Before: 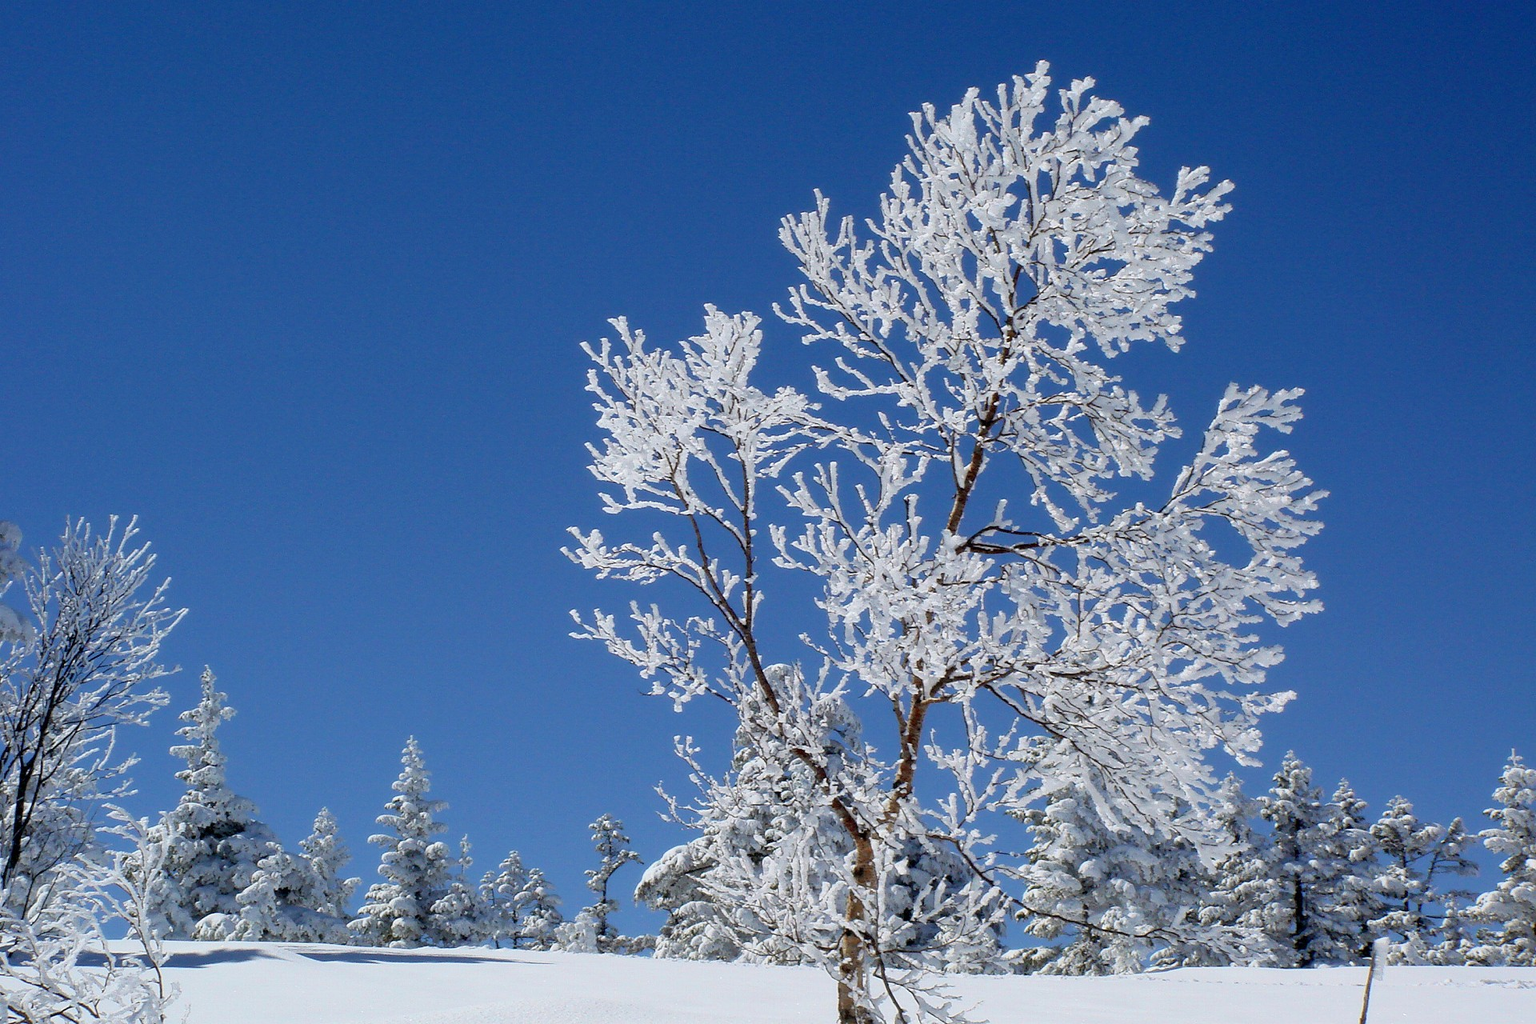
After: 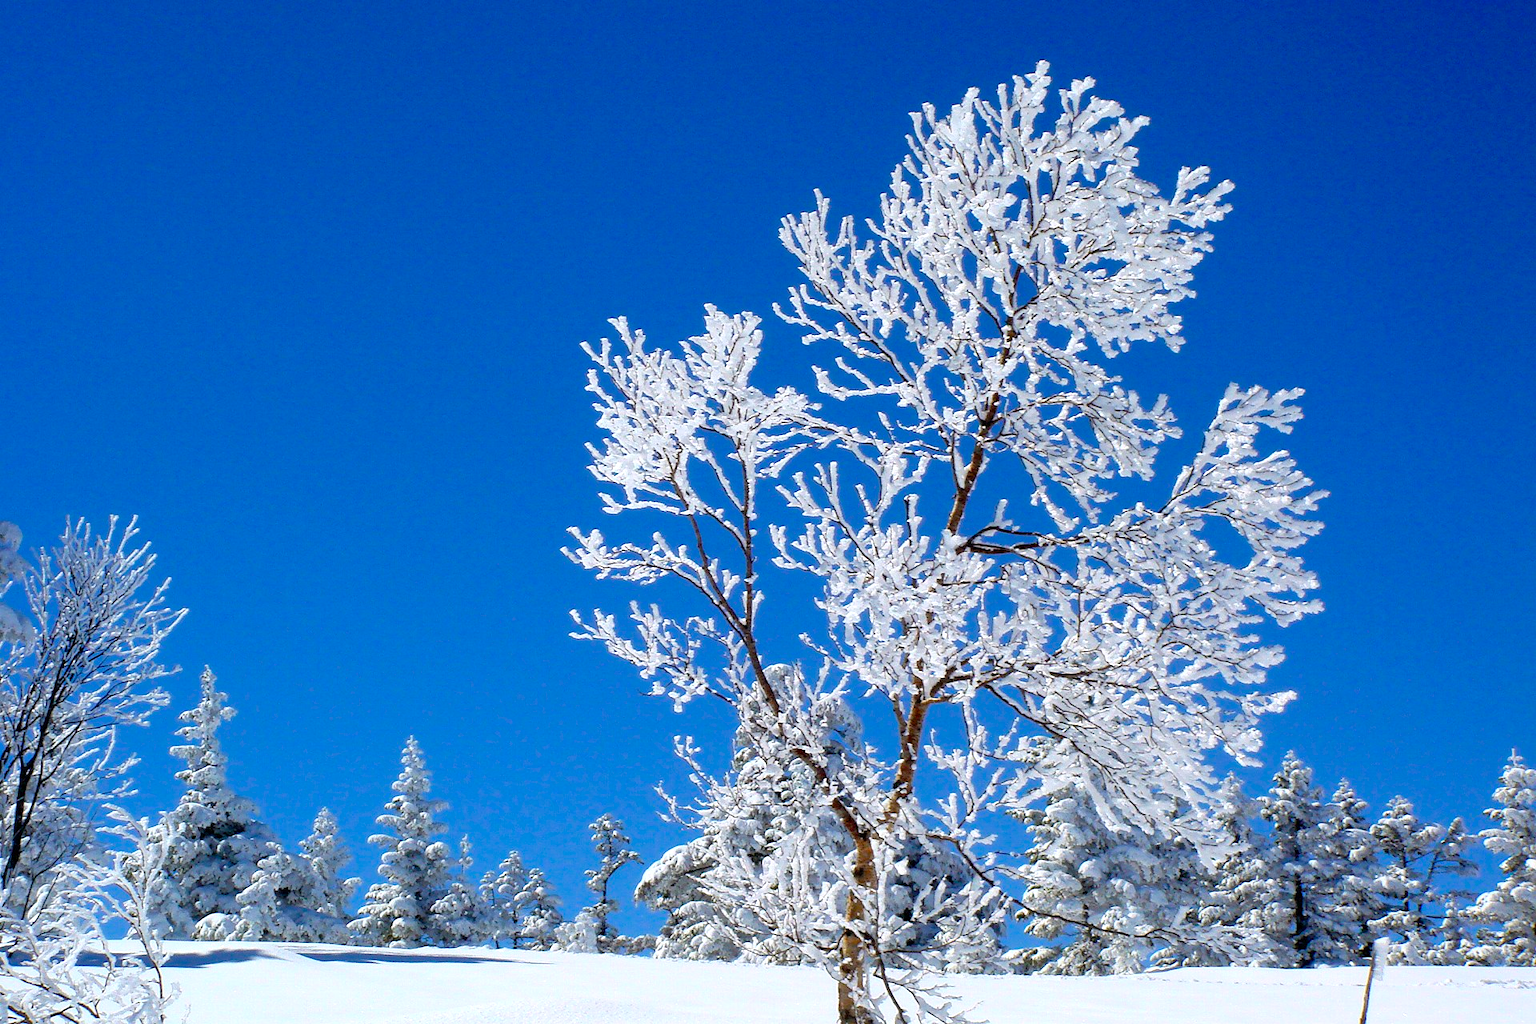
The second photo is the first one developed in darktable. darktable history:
color balance rgb: linear chroma grading › global chroma 20.134%, perceptual saturation grading › global saturation 19.297%, perceptual brilliance grading › global brilliance 10.591%
